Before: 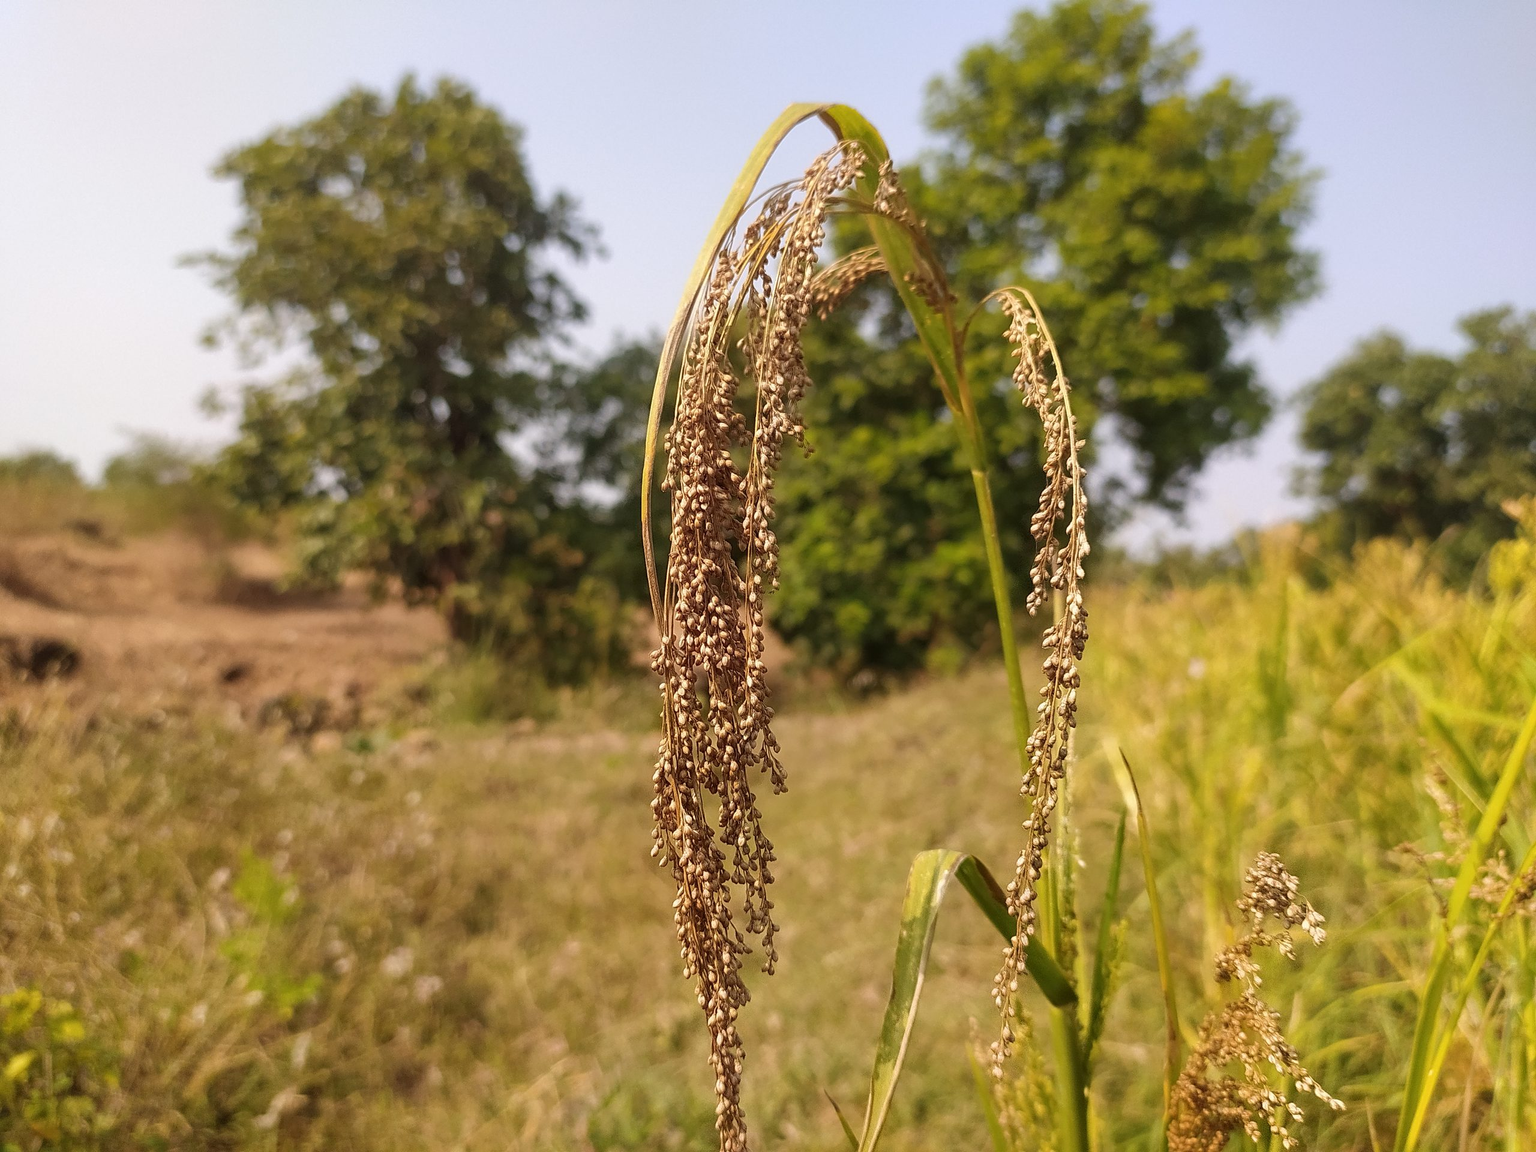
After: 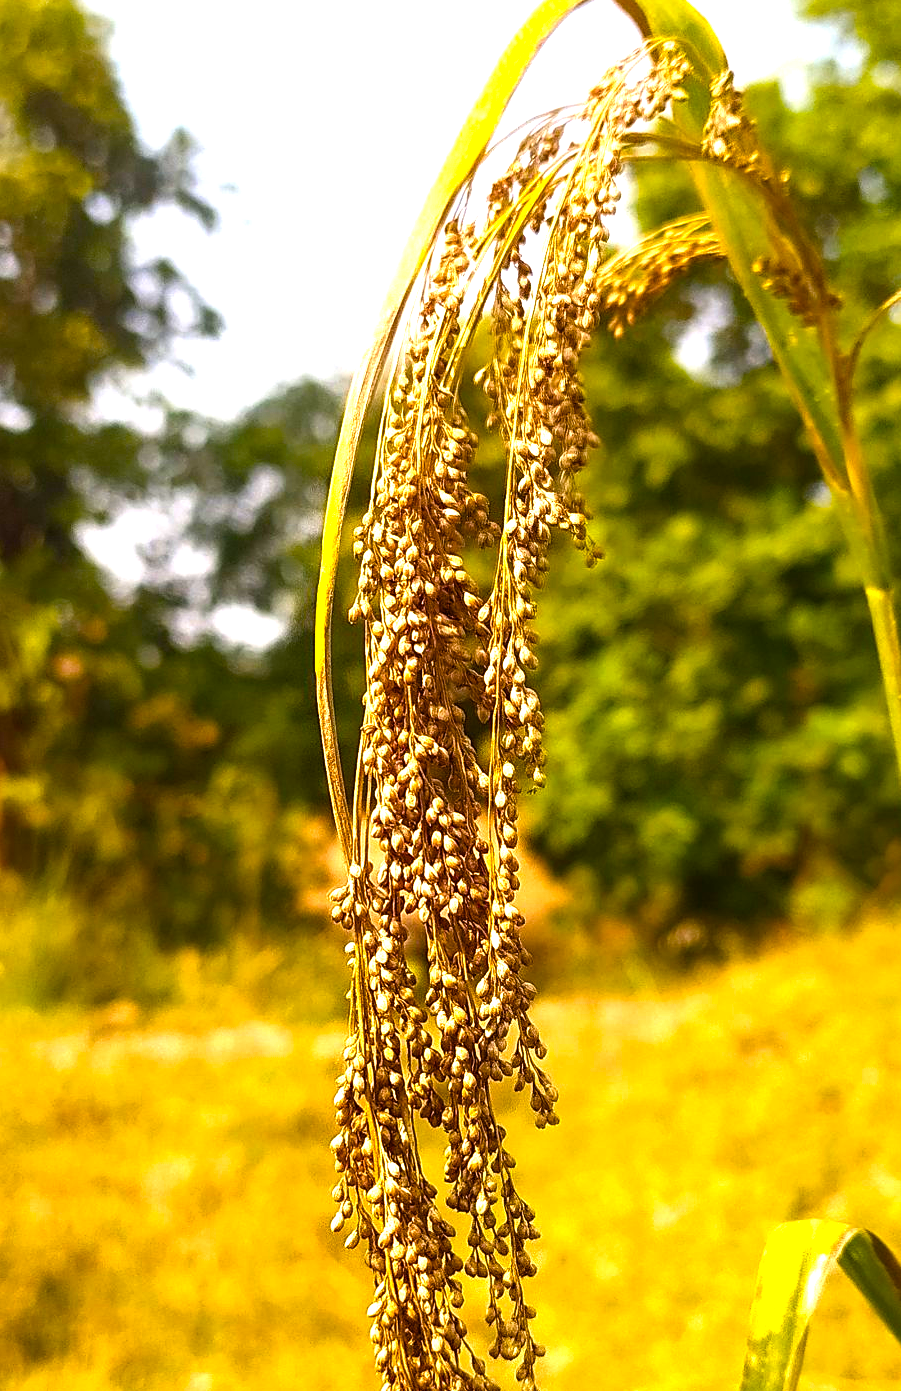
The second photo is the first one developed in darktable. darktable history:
color balance rgb: linear chroma grading › global chroma 9%, perceptual saturation grading › global saturation 36%, perceptual saturation grading › shadows 35%, perceptual brilliance grading › global brilliance 15%, perceptual brilliance grading › shadows -35%, global vibrance 15%
crop and rotate: left 29.476%, top 10.214%, right 35.32%, bottom 17.333%
exposure: black level correction 0, exposure 0.9 EV, compensate highlight preservation false
